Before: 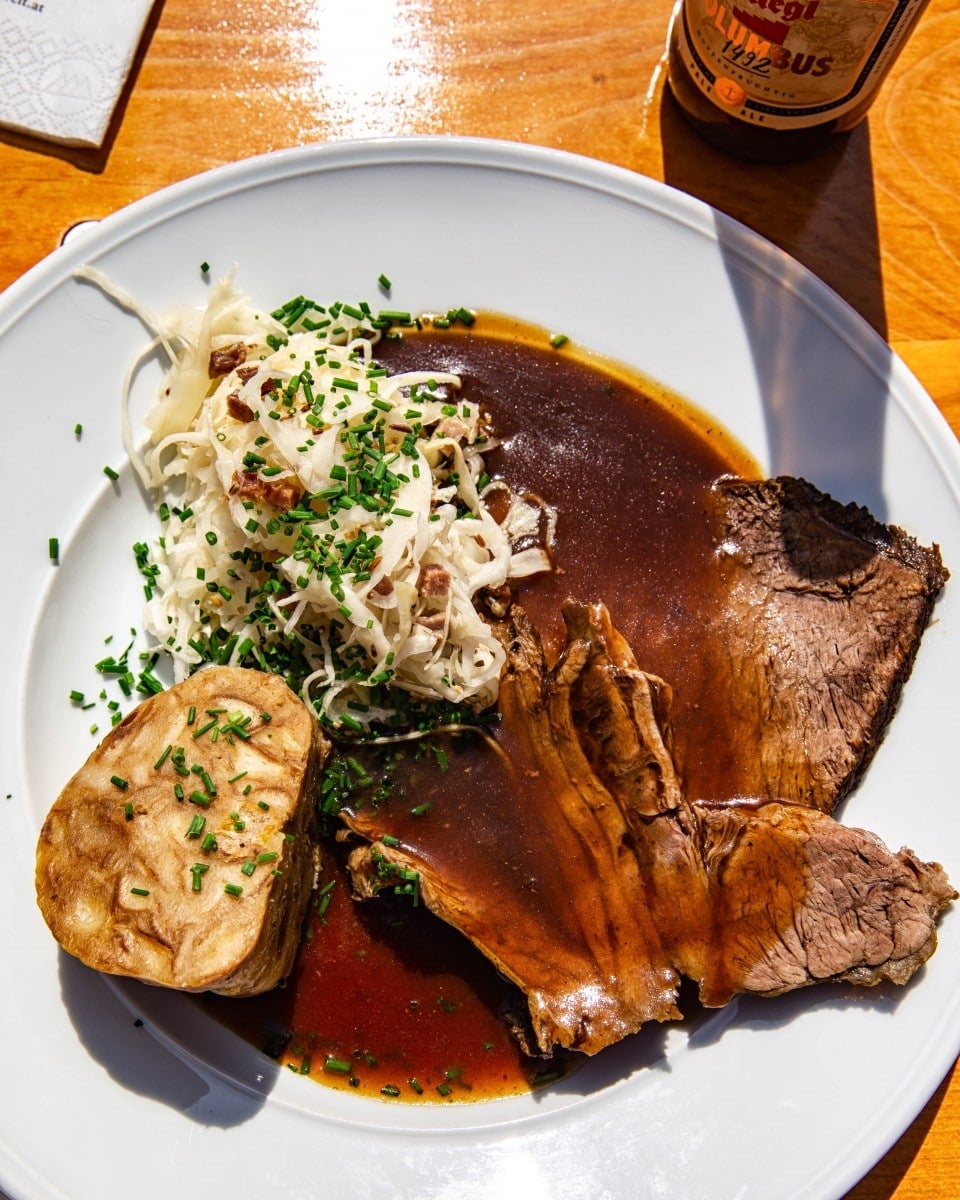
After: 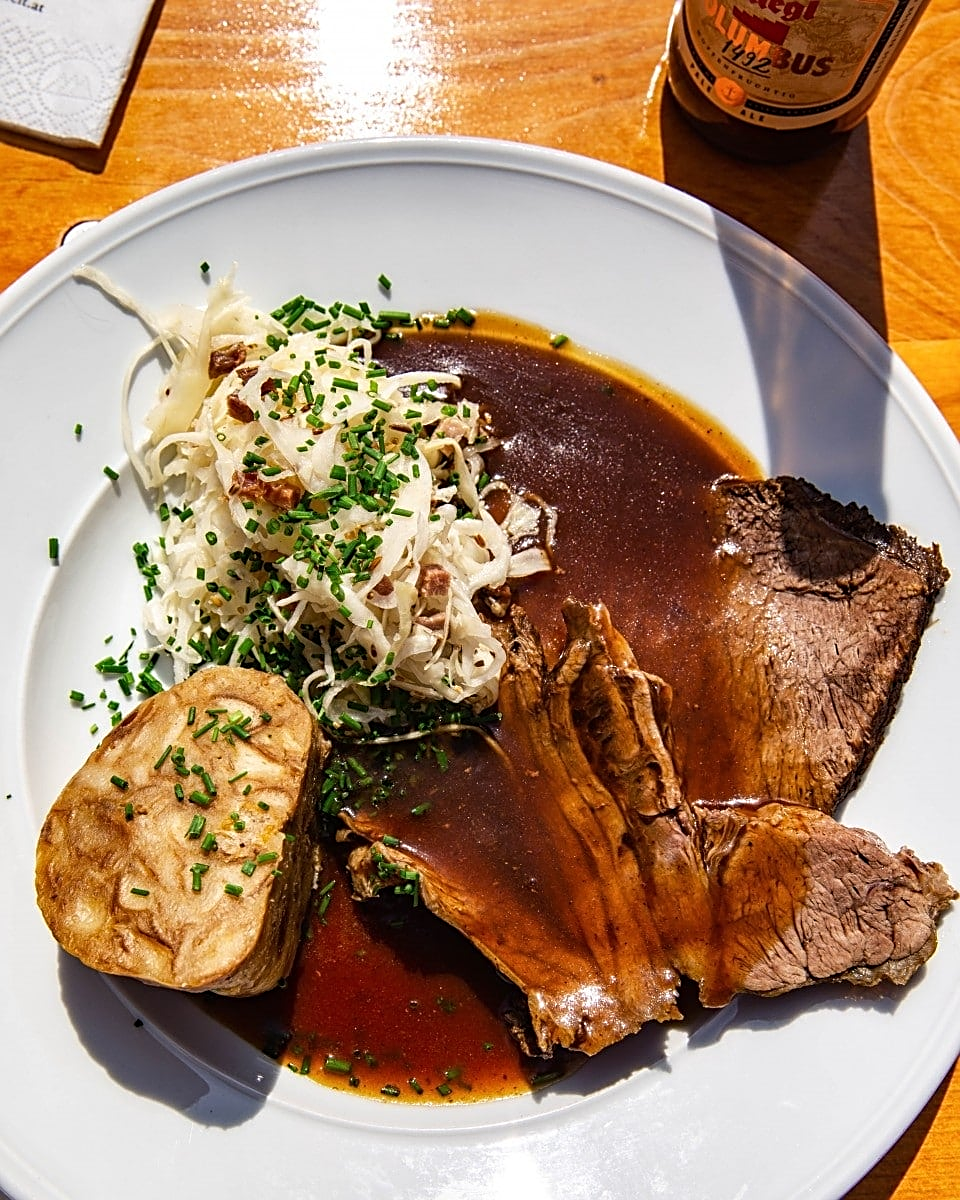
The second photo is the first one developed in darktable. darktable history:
color correction: highlights b* 0.003
sharpen: on, module defaults
